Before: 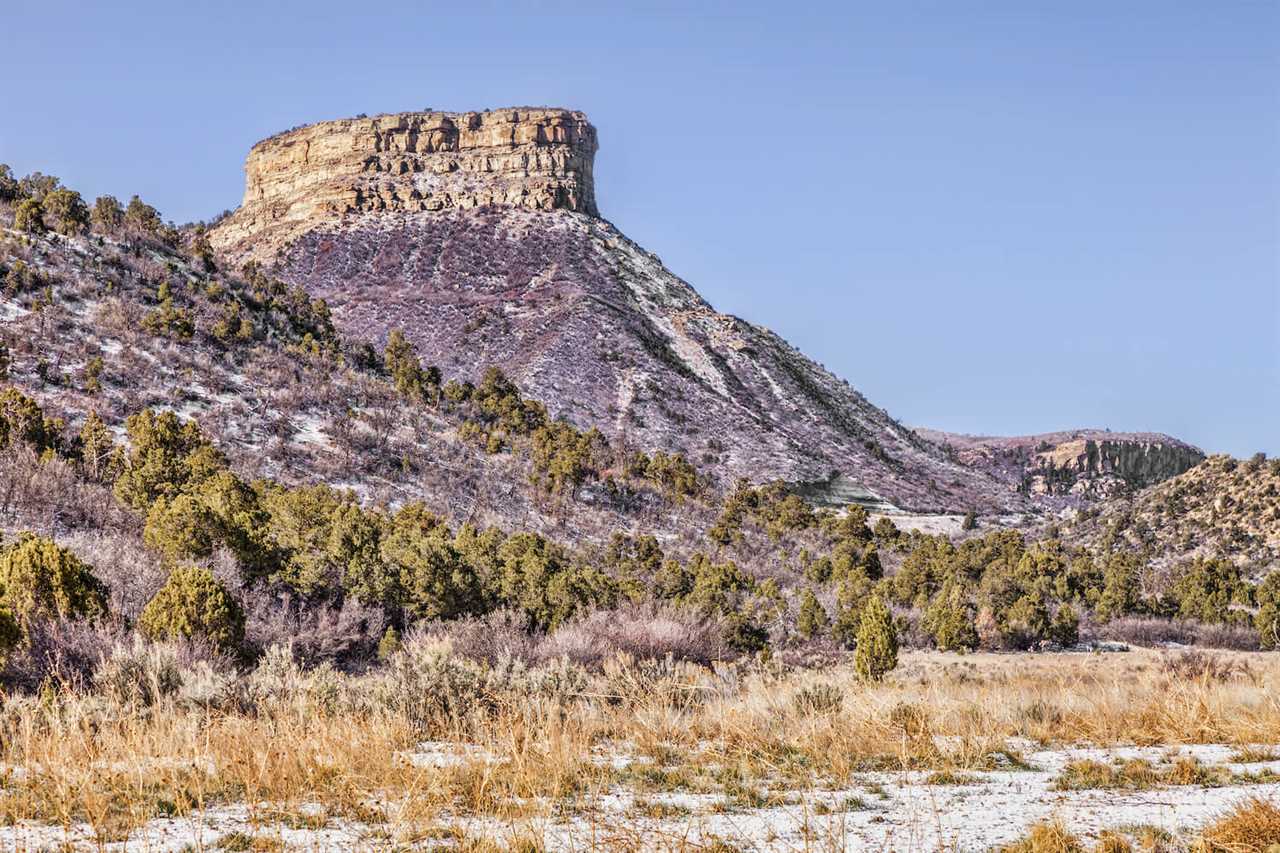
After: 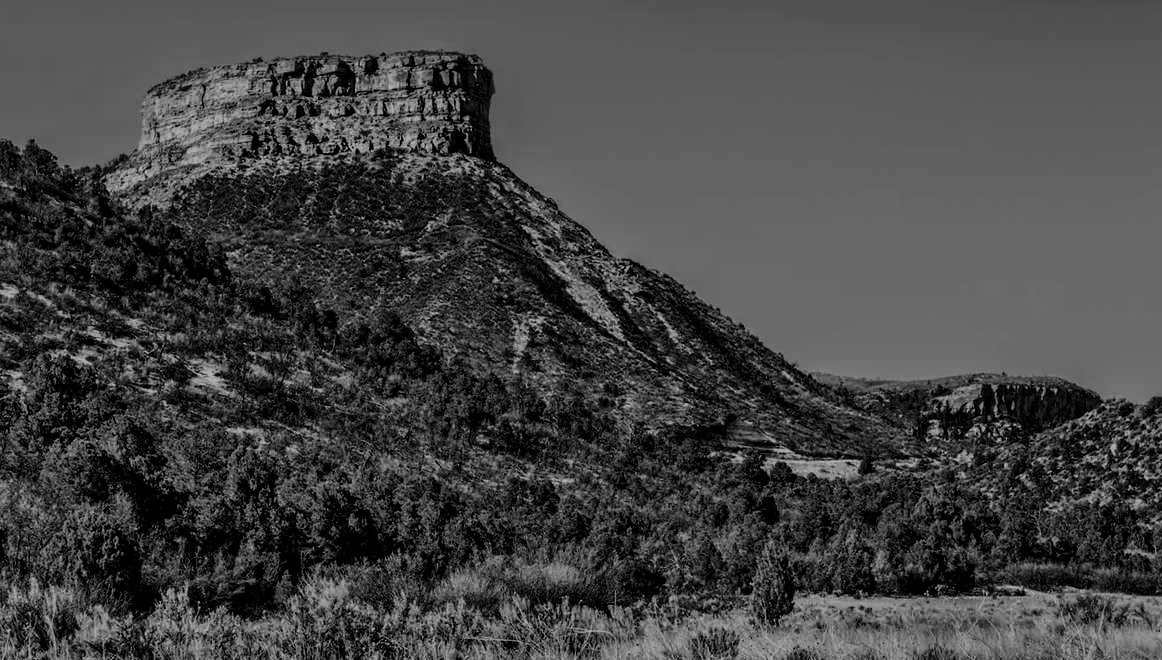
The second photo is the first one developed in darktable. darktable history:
exposure: exposure 0.2 EV, compensate highlight preservation false
contrast brightness saturation: brightness -1, saturation 1
crop: left 8.155%, top 6.611%, bottom 15.385%
monochrome: a 32, b 64, size 2.3
filmic rgb: black relative exposure -5 EV, hardness 2.88, contrast 1.2, highlights saturation mix -30%
